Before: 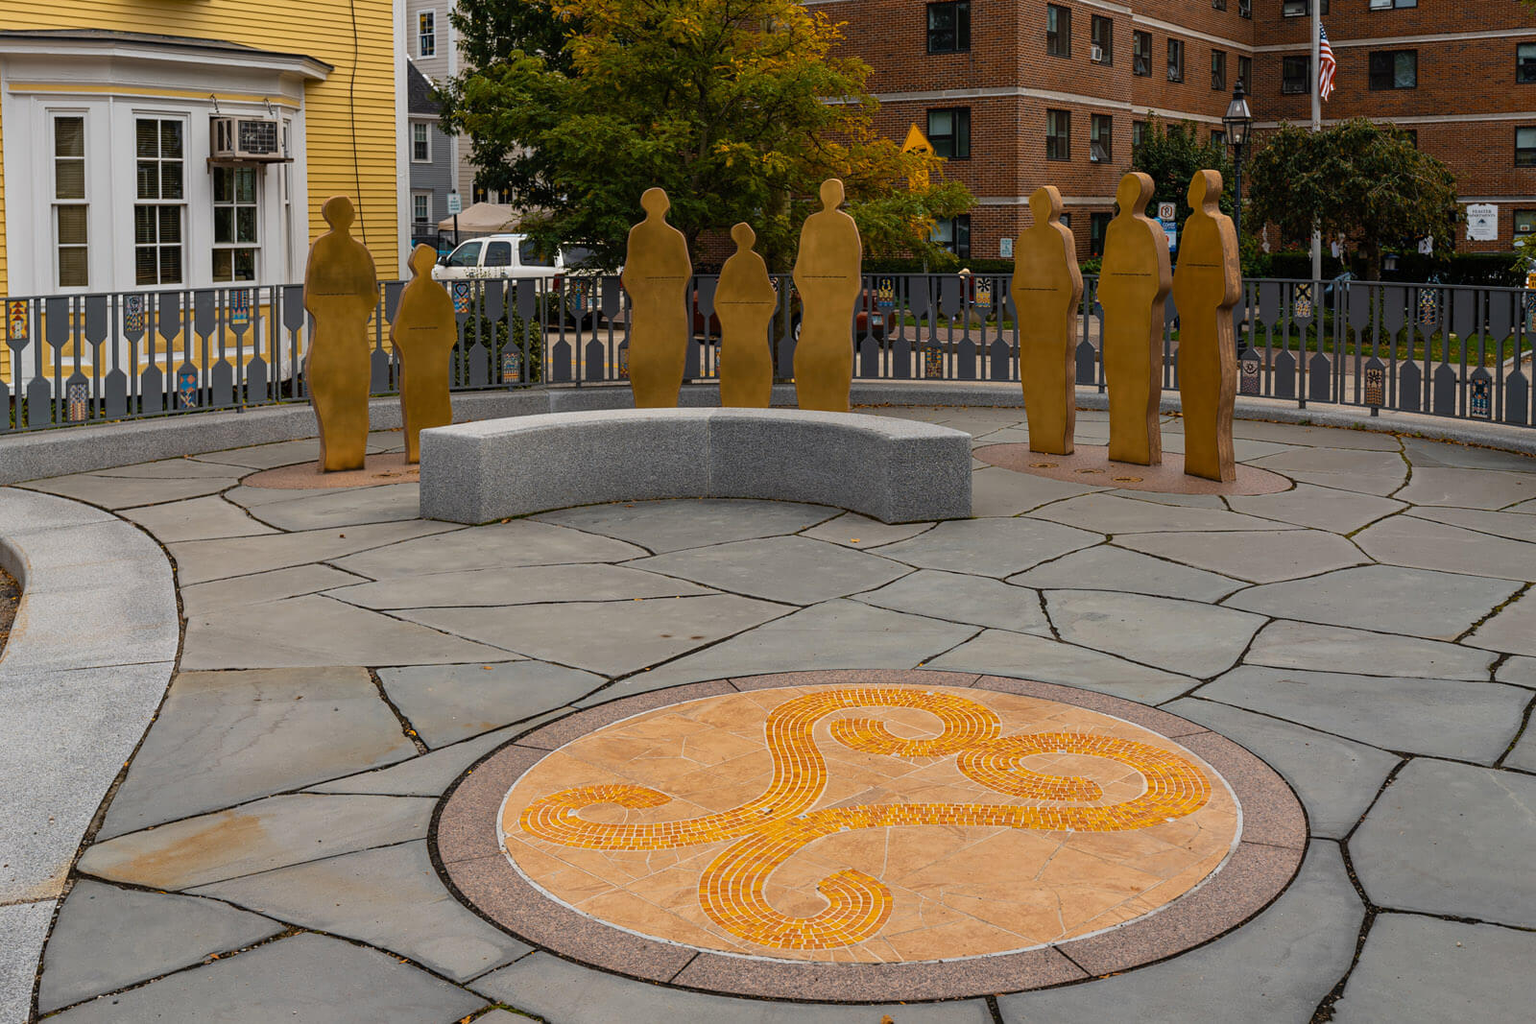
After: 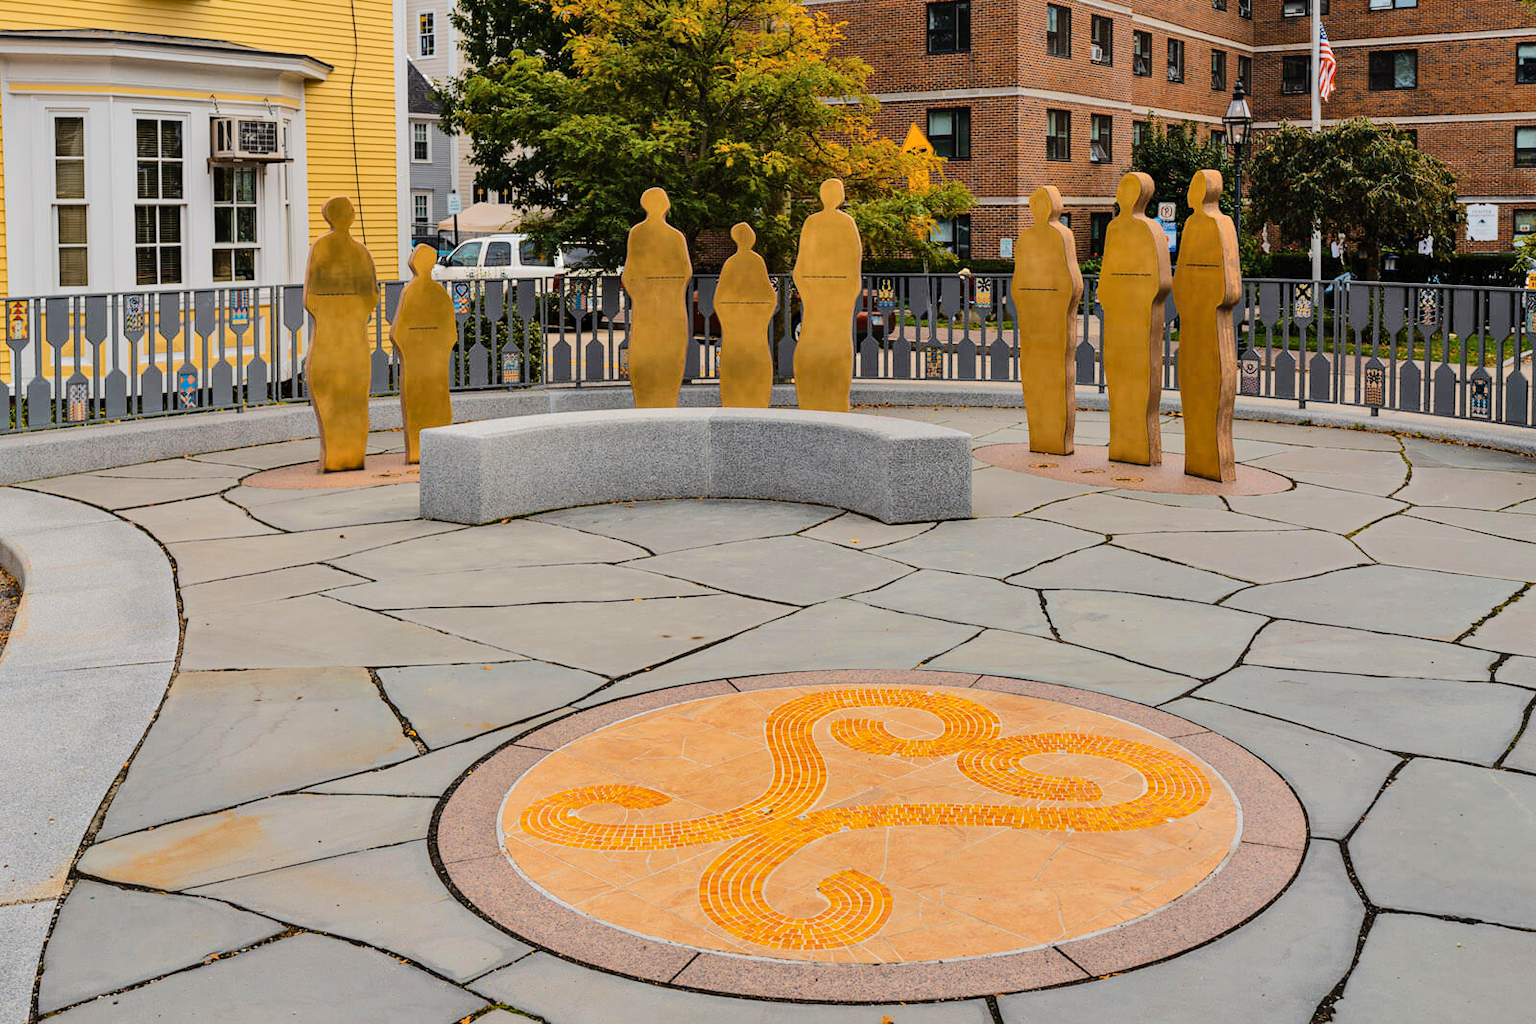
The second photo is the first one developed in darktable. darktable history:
tone equalizer: -7 EV 0.16 EV, -6 EV 0.565 EV, -5 EV 1.15 EV, -4 EV 1.36 EV, -3 EV 1.14 EV, -2 EV 0.6 EV, -1 EV 0.156 EV, edges refinement/feathering 500, mask exposure compensation -1.26 EV, preserve details no
shadows and highlights: low approximation 0.01, soften with gaussian
